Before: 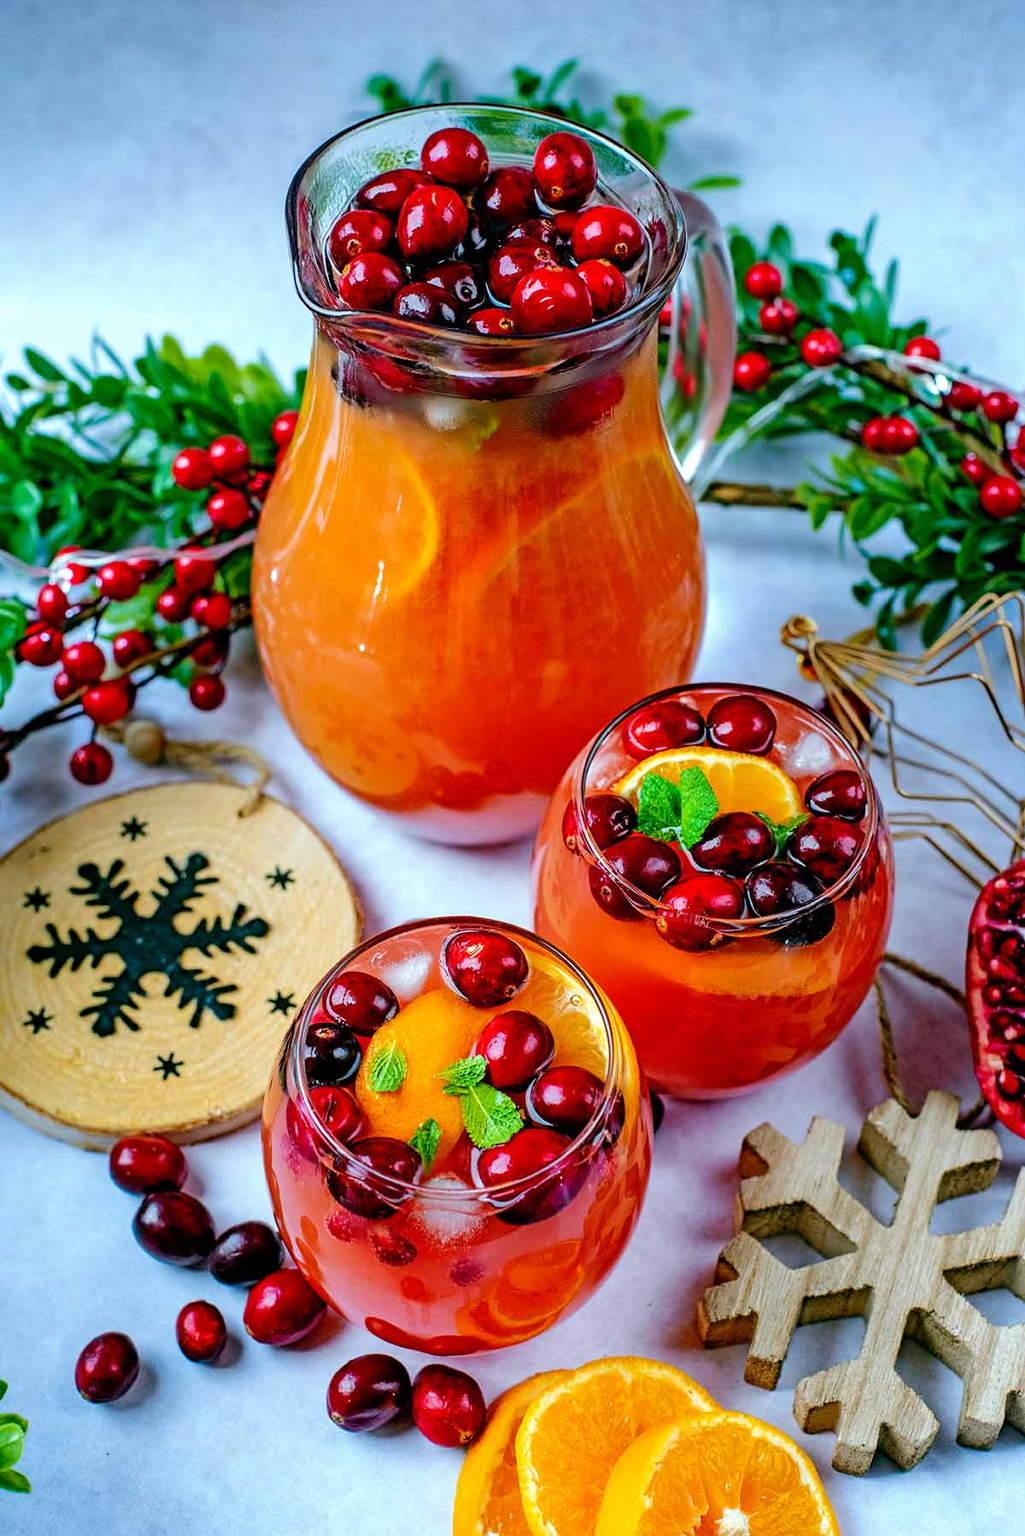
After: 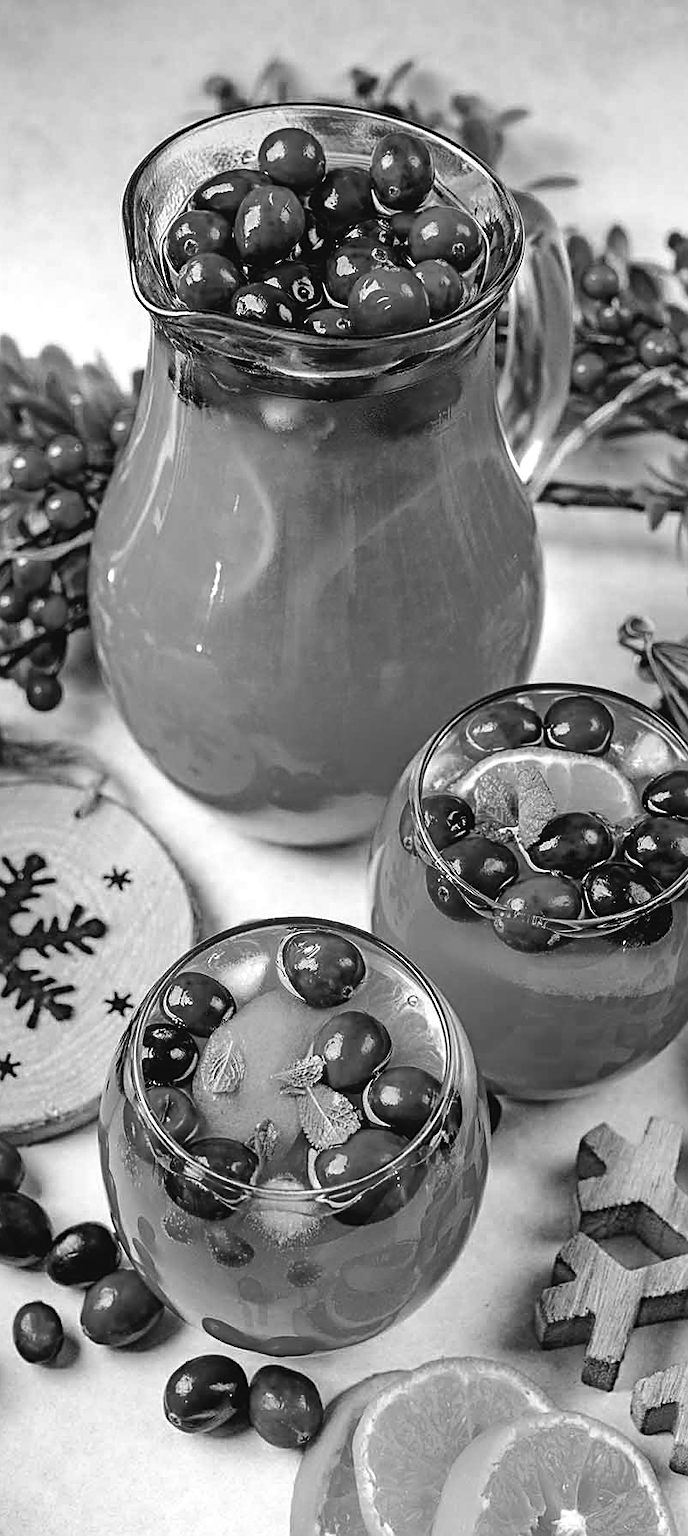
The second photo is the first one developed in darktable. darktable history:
sharpen: on, module defaults
exposure: black level correction -0.004, exposure 0.051 EV, compensate highlight preservation false
crop and rotate: left 15.945%, right 16.931%
color calibration: output gray [0.267, 0.423, 0.261, 0], illuminant as shot in camera, adaptation linear Bradford (ICC v4), x 0.405, y 0.405, temperature 3566.86 K
